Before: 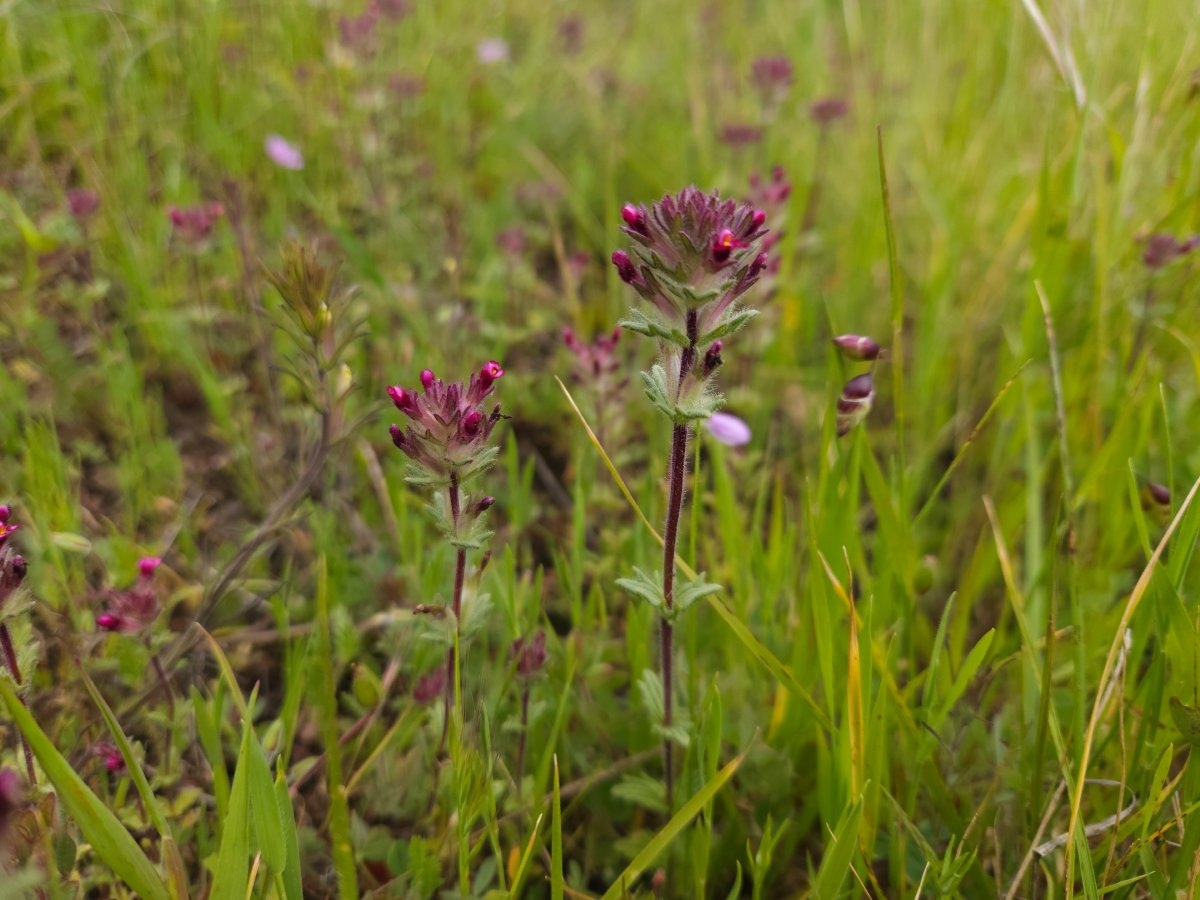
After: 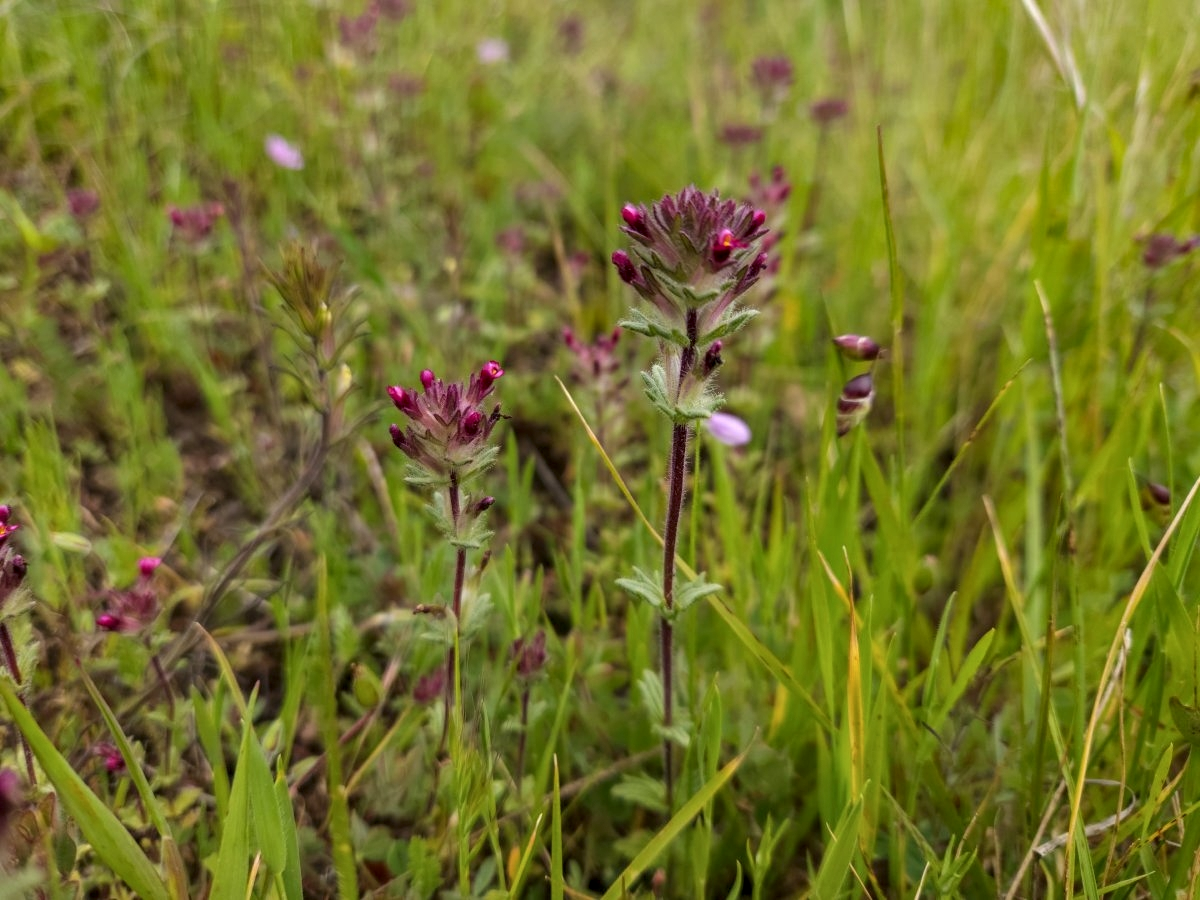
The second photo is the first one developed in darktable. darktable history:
local contrast: detail 130%
shadows and highlights: shadows 49, highlights -41, soften with gaussian
